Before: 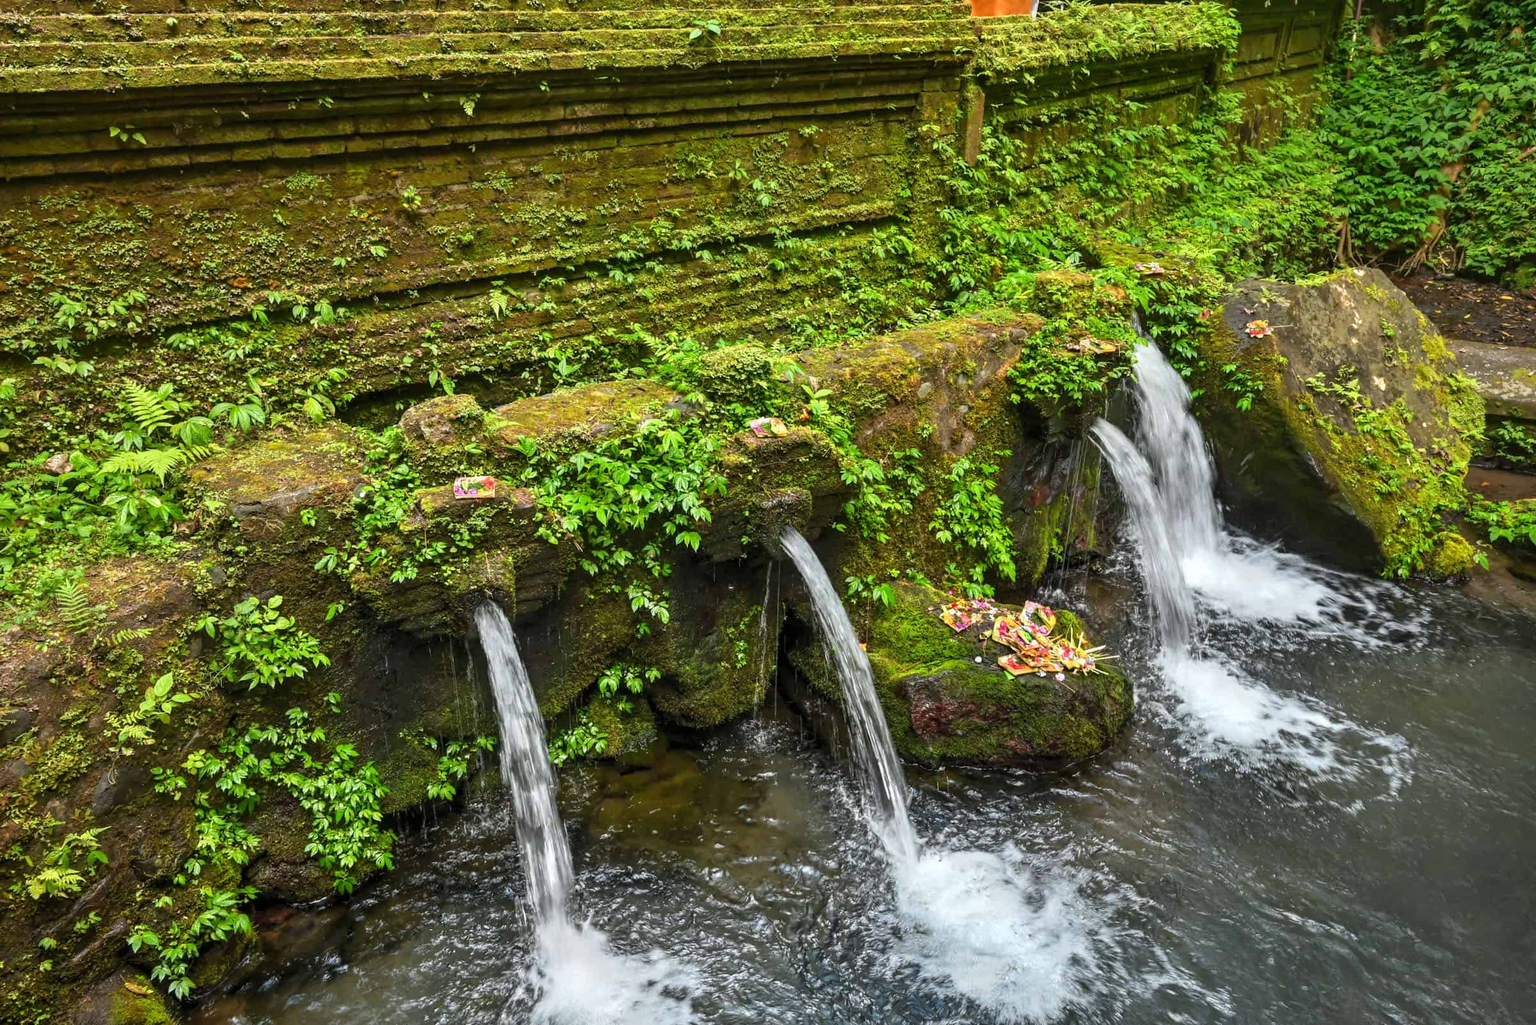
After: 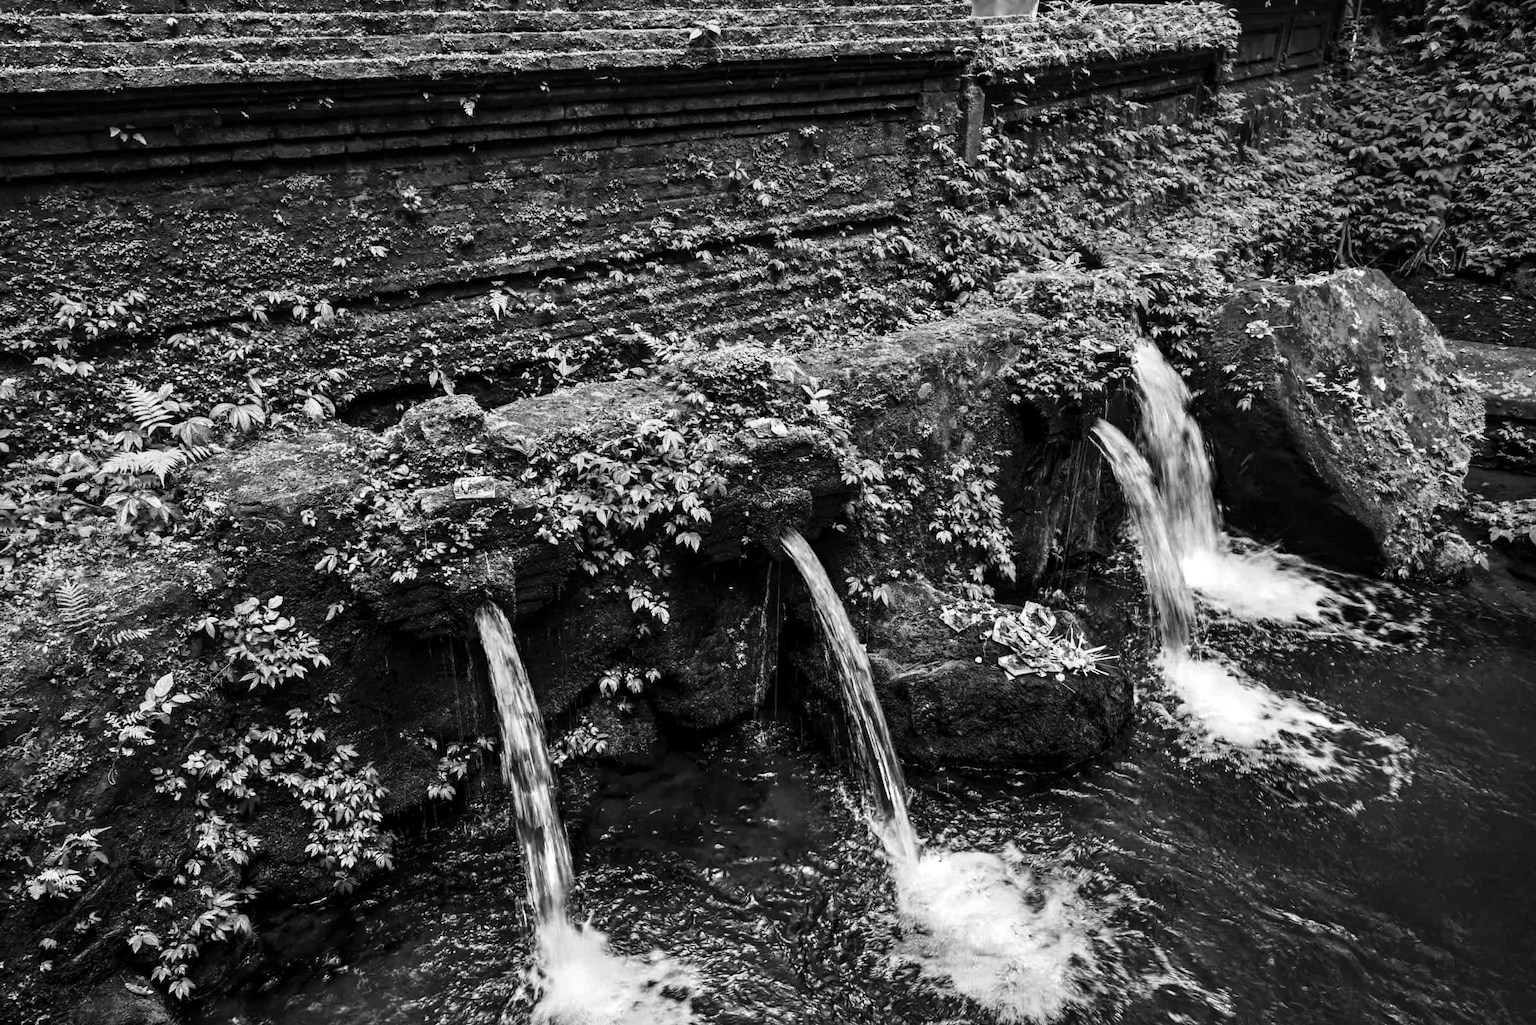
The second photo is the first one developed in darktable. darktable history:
local contrast: mode bilateral grid, contrast 10, coarseness 25, detail 115%, midtone range 0.2
contrast brightness saturation: contrast 0.22, brightness -0.19, saturation 0.24
haze removal: compatibility mode true, adaptive false
monochrome: on, module defaults
